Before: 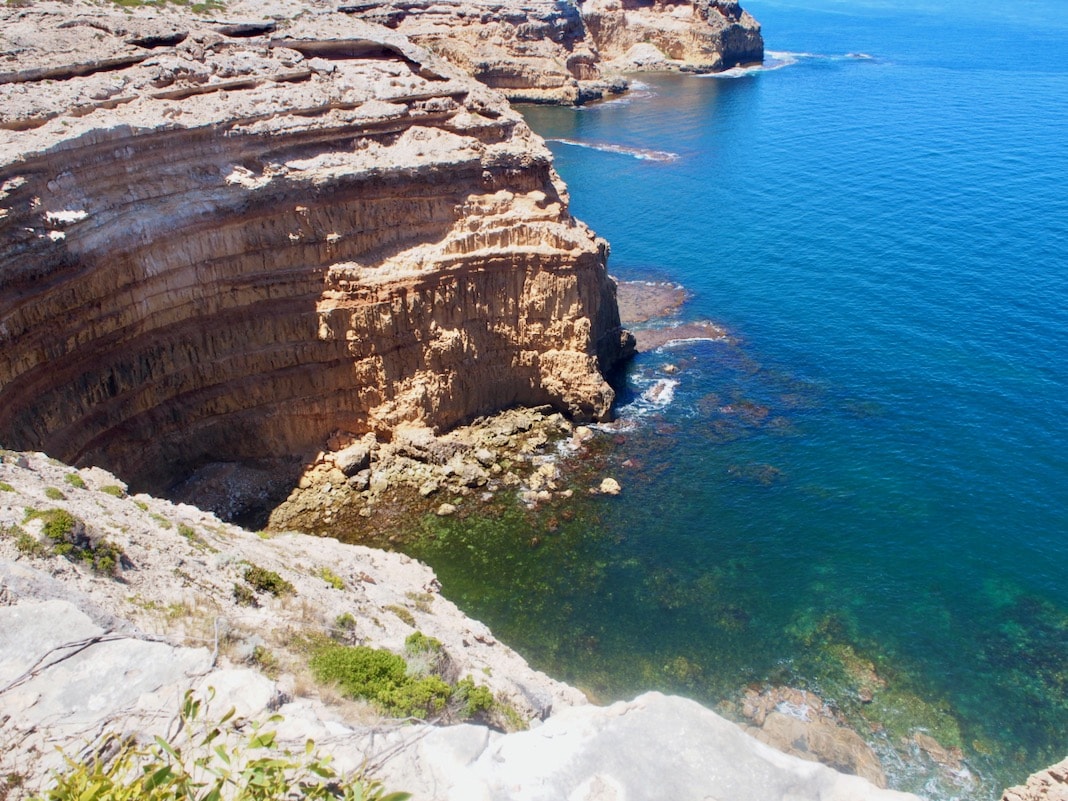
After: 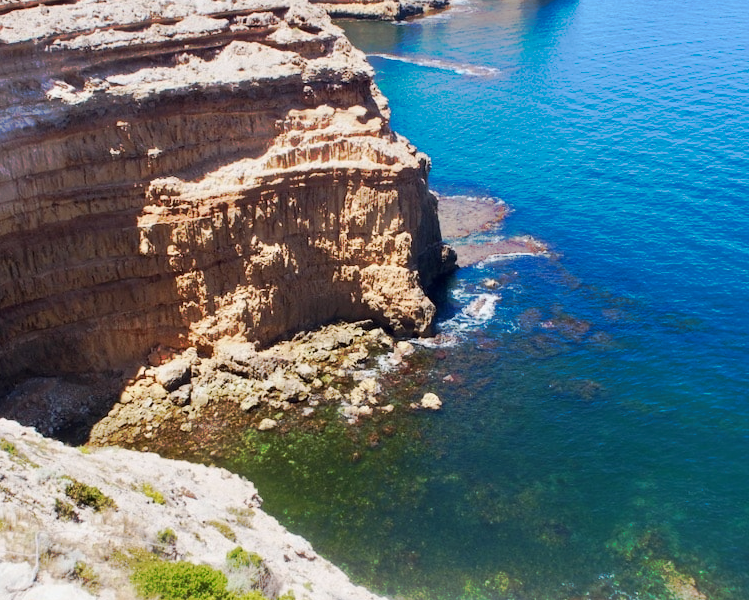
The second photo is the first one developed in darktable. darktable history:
crop and rotate: left 16.8%, top 10.671%, right 12.98%, bottom 14.38%
tone curve: curves: ch0 [(0, 0) (0.003, 0.003) (0.011, 0.011) (0.025, 0.024) (0.044, 0.044) (0.069, 0.068) (0.1, 0.098) (0.136, 0.133) (0.177, 0.174) (0.224, 0.22) (0.277, 0.272) (0.335, 0.329) (0.399, 0.392) (0.468, 0.46) (0.543, 0.607) (0.623, 0.676) (0.709, 0.75) (0.801, 0.828) (0.898, 0.912) (1, 1)], preserve colors none
